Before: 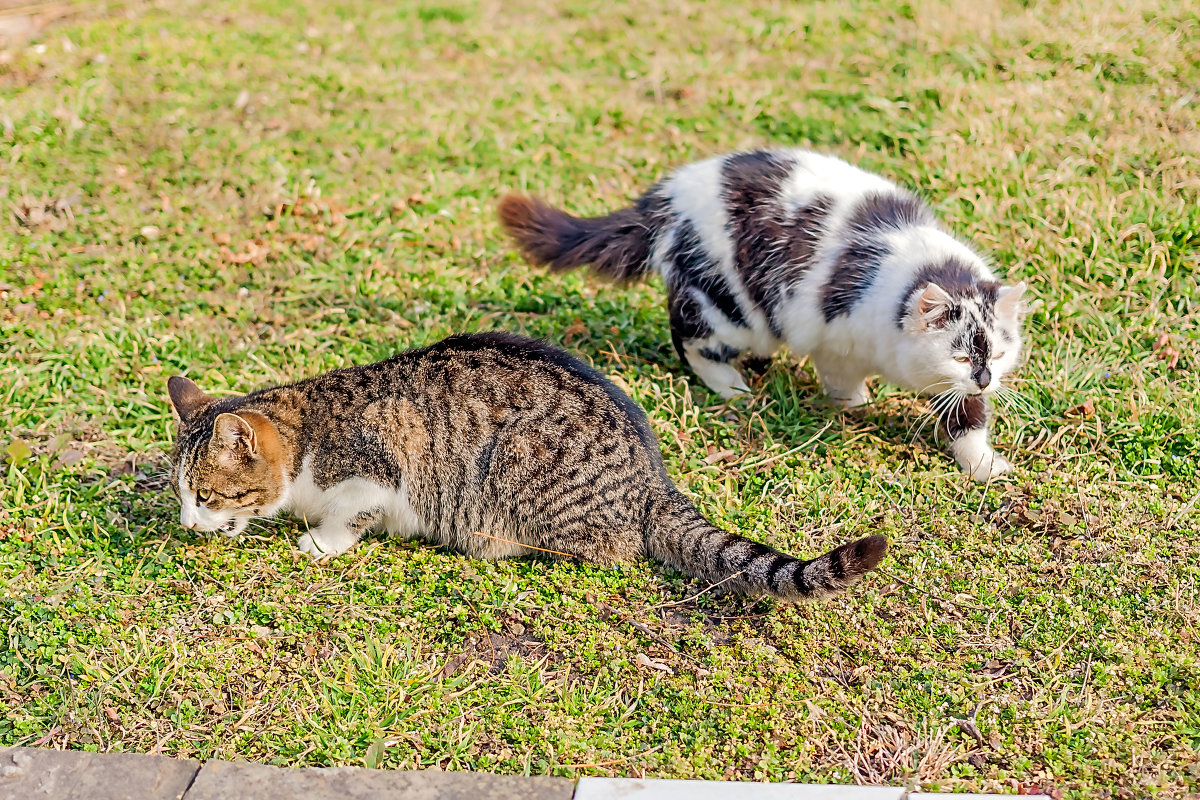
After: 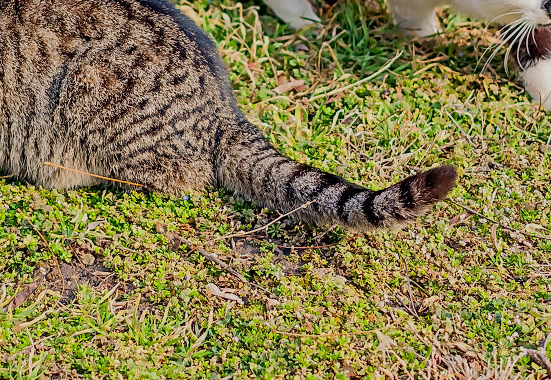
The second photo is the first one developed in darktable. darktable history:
tone equalizer: -8 EV -0.001 EV, -7 EV 0.003 EV, -6 EV -0.044 EV, -5 EV 0.017 EV, -4 EV -0.027 EV, -3 EV 0.015 EV, -2 EV -0.08 EV, -1 EV -0.278 EV, +0 EV -0.559 EV, edges refinement/feathering 500, mask exposure compensation -1.57 EV, preserve details guided filter
crop: left 35.879%, top 46.262%, right 18.183%, bottom 6.2%
shadows and highlights: shadows -19.99, white point adjustment -2.03, highlights -35.11
